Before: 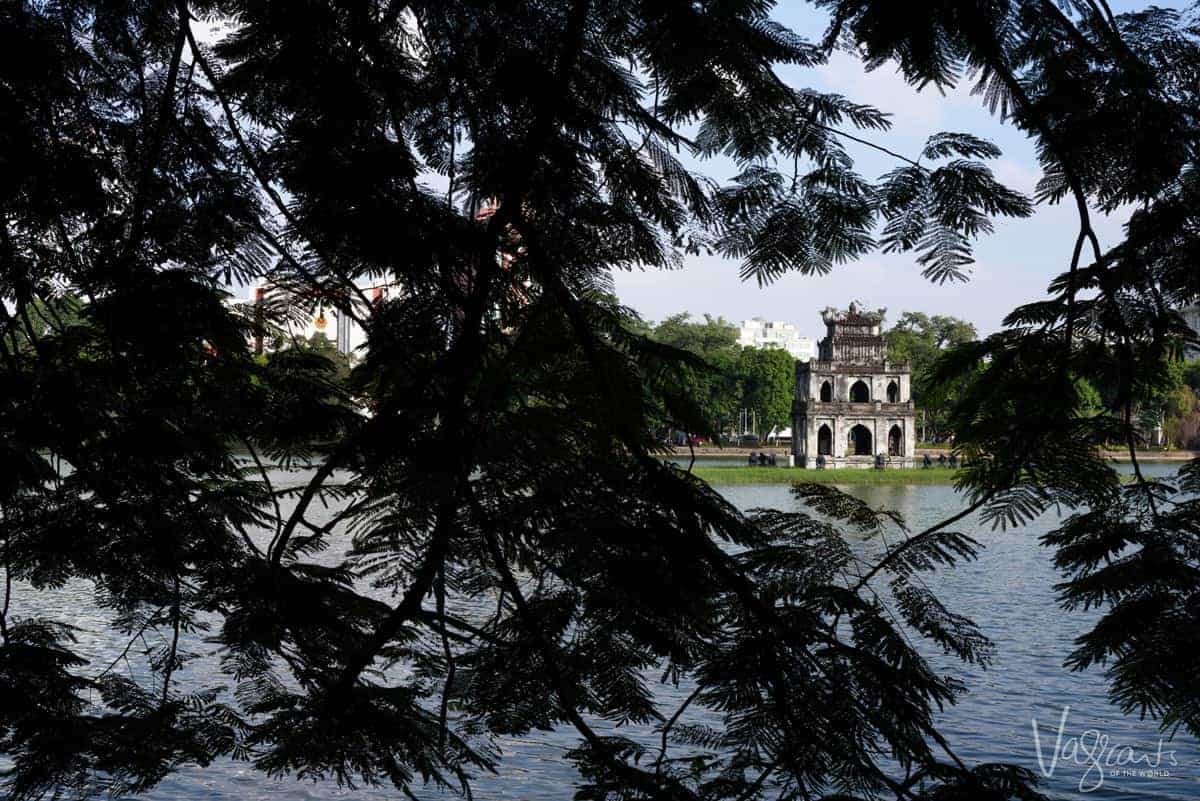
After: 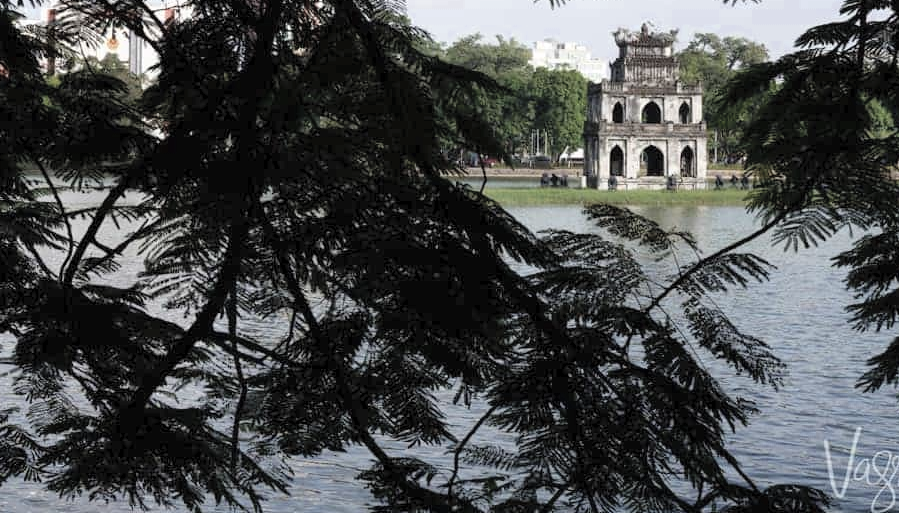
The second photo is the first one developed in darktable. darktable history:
crop and rotate: left 17.407%, top 34.851%, right 7.602%, bottom 0.994%
contrast brightness saturation: brightness 0.181, saturation -0.516
color zones: curves: ch0 [(0.002, 0.589) (0.107, 0.484) (0.146, 0.249) (0.217, 0.352) (0.309, 0.525) (0.39, 0.404) (0.455, 0.169) (0.597, 0.055) (0.724, 0.212) (0.775, 0.691) (0.869, 0.571) (1, 0.587)]; ch1 [(0, 0) (0.143, 0) (0.286, 0) (0.429, 0) (0.571, 0) (0.714, 0) (0.857, 0)], mix -136.15%
